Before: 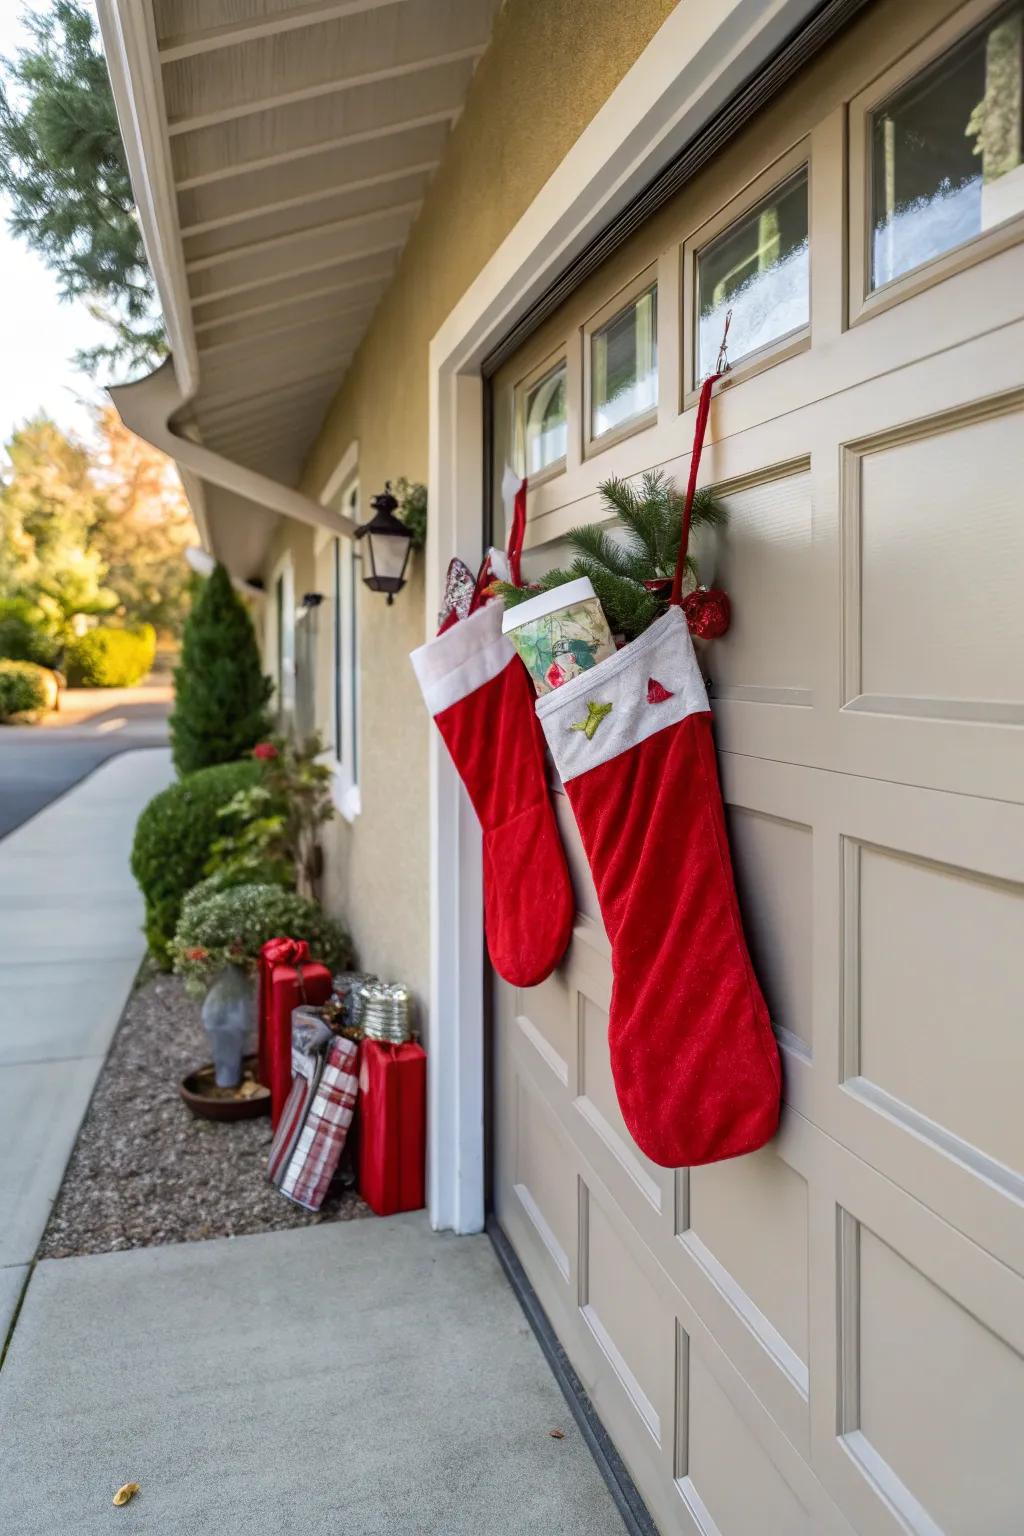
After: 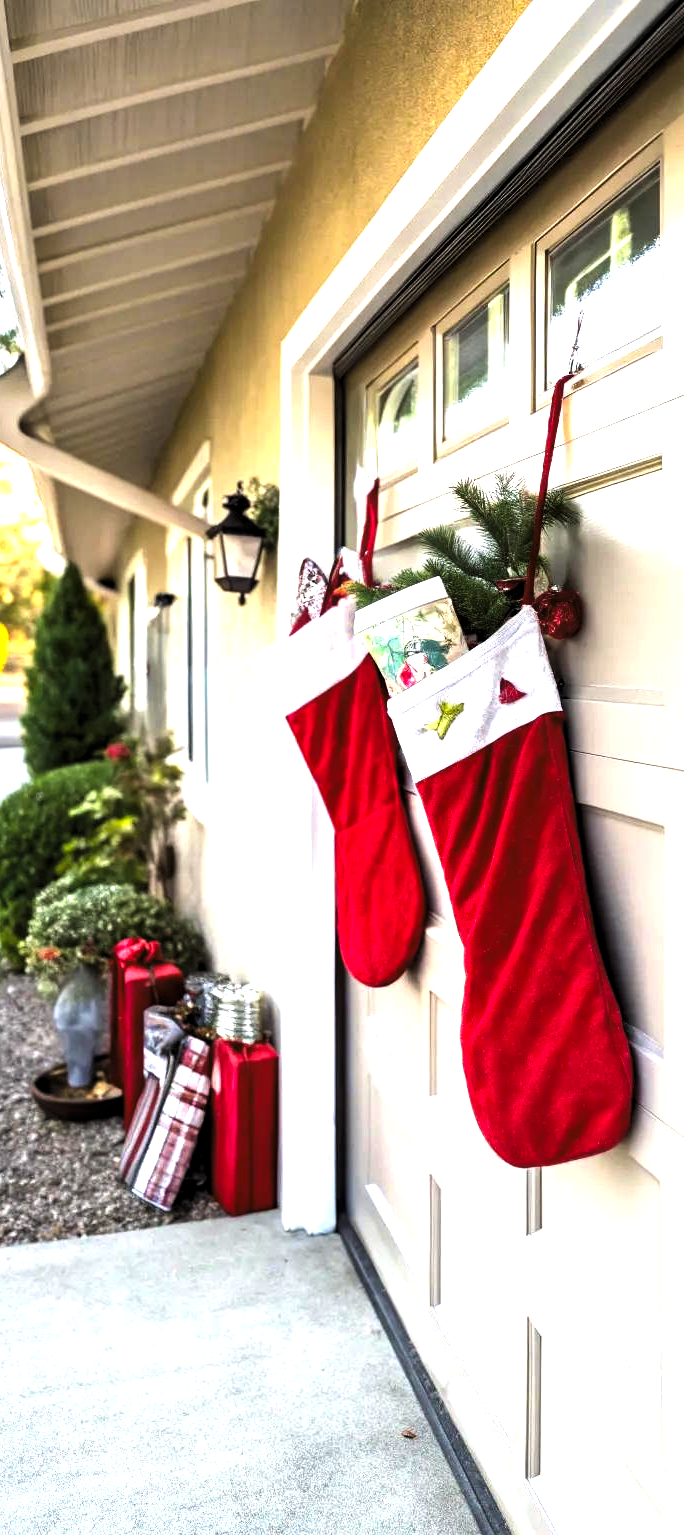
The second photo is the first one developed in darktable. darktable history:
contrast brightness saturation: contrast 0.04, saturation 0.158
levels: black 0.106%, white 99.97%, levels [0.101, 0.578, 0.953]
exposure: black level correction -0.002, exposure 1.356 EV, compensate highlight preservation false
crop and rotate: left 14.464%, right 18.707%
